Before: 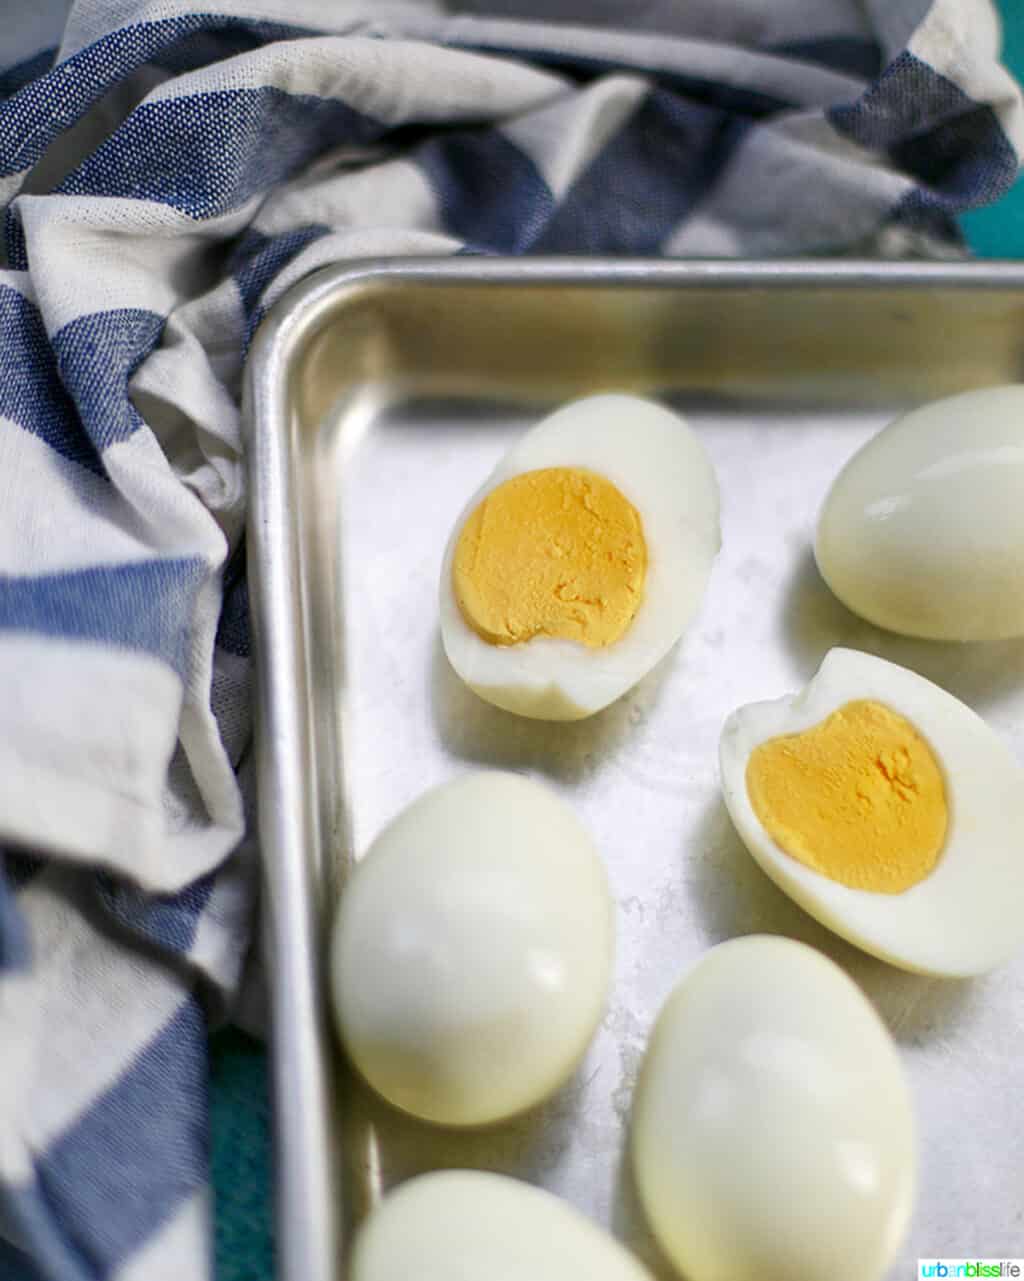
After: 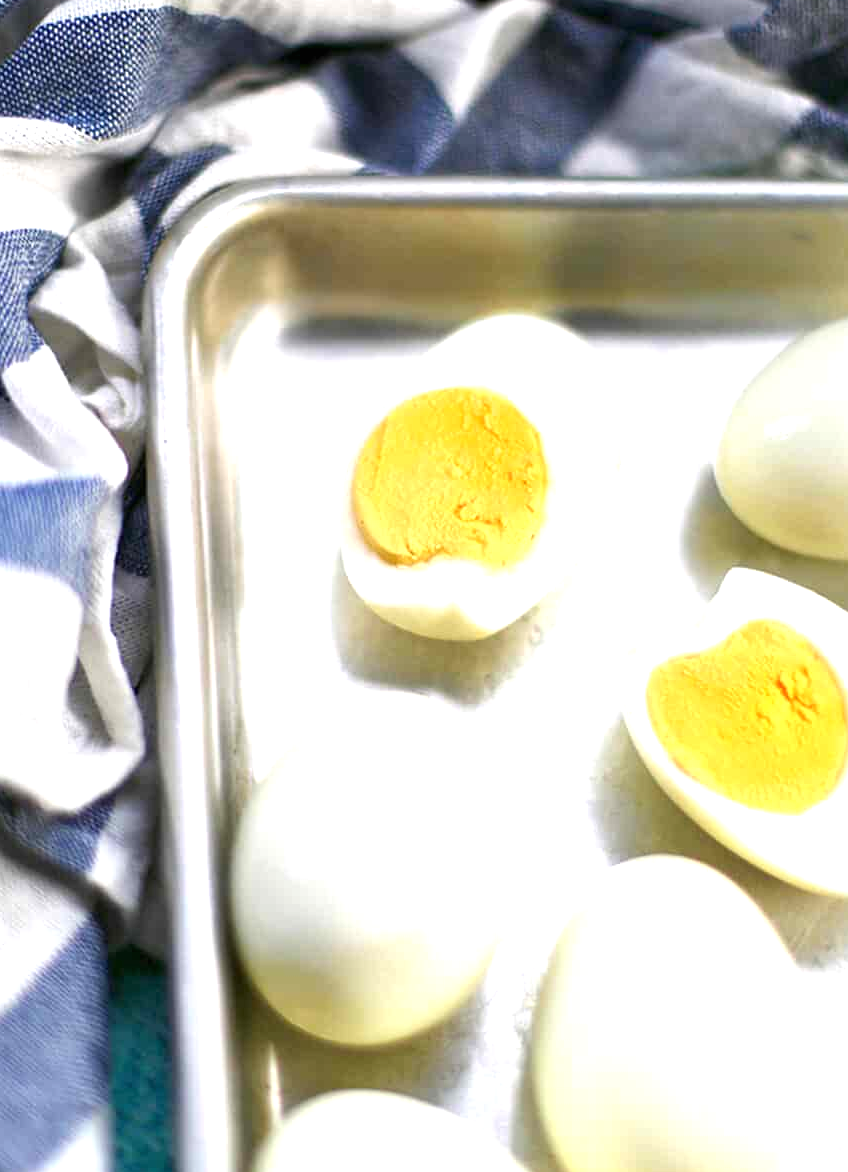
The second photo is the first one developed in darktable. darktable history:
crop: left 9.807%, top 6.259%, right 7.334%, bottom 2.177%
exposure: black level correction 0, exposure 1 EV, compensate highlight preservation false
